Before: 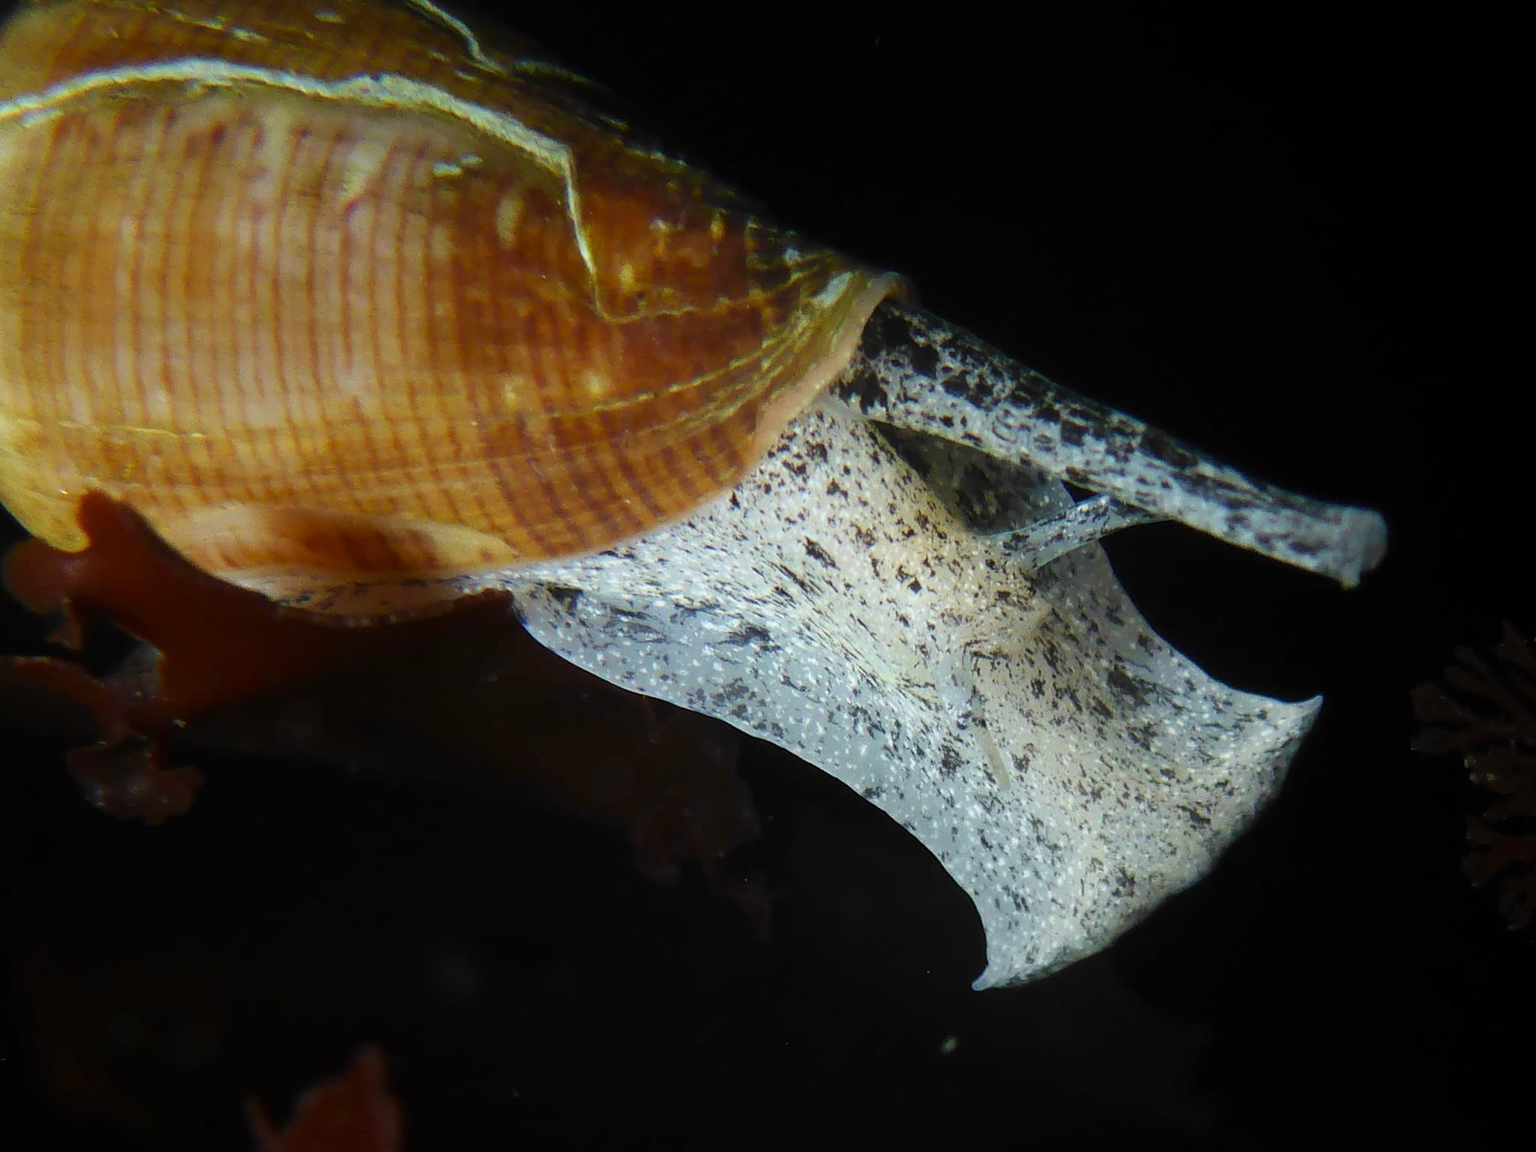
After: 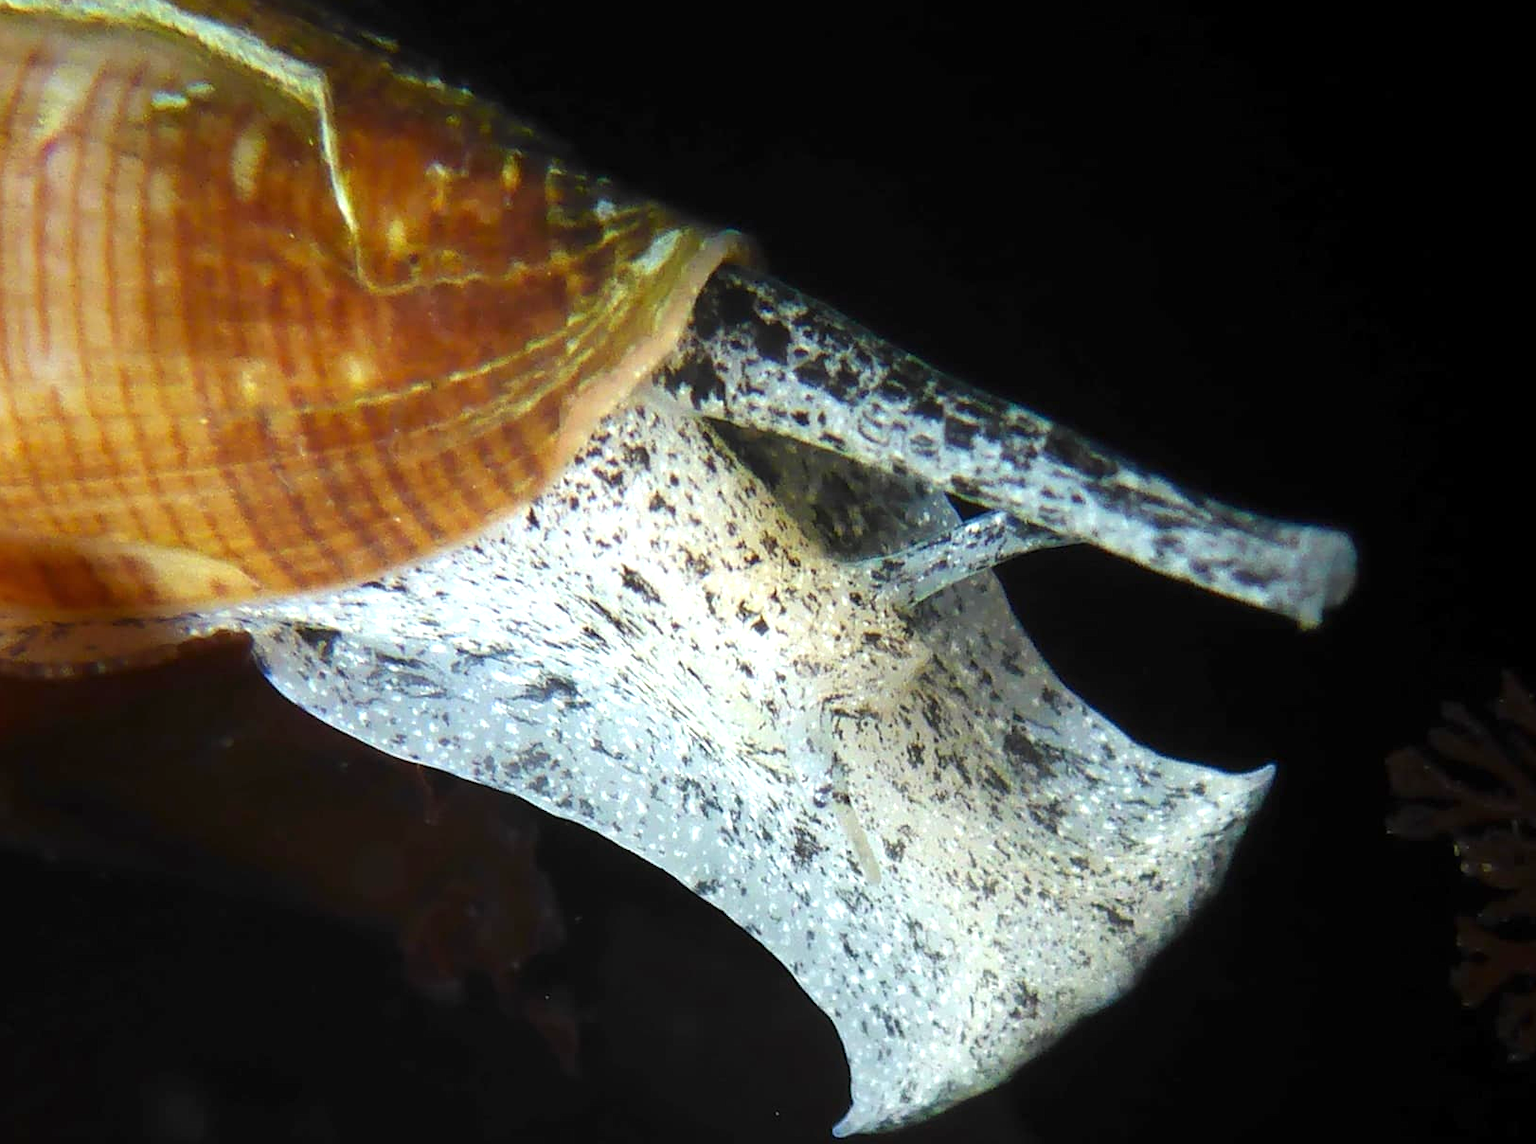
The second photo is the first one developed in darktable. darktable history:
crop and rotate: left 20.37%, top 7.84%, right 0.416%, bottom 13.445%
exposure: exposure 0.79 EV, compensate highlight preservation false
